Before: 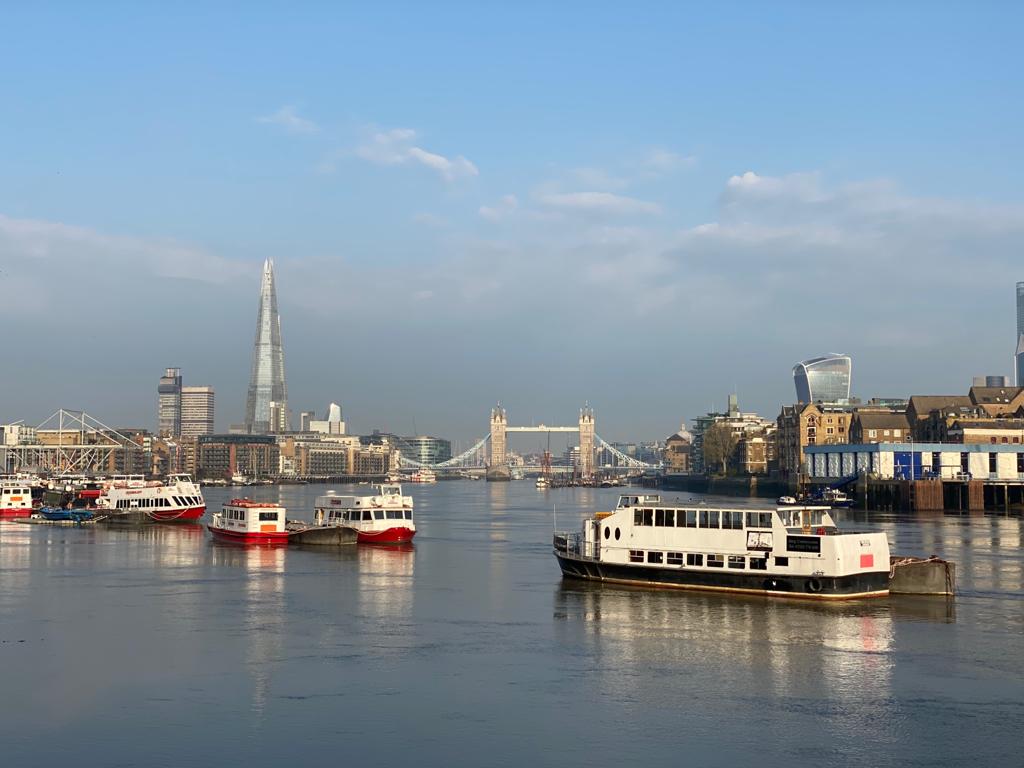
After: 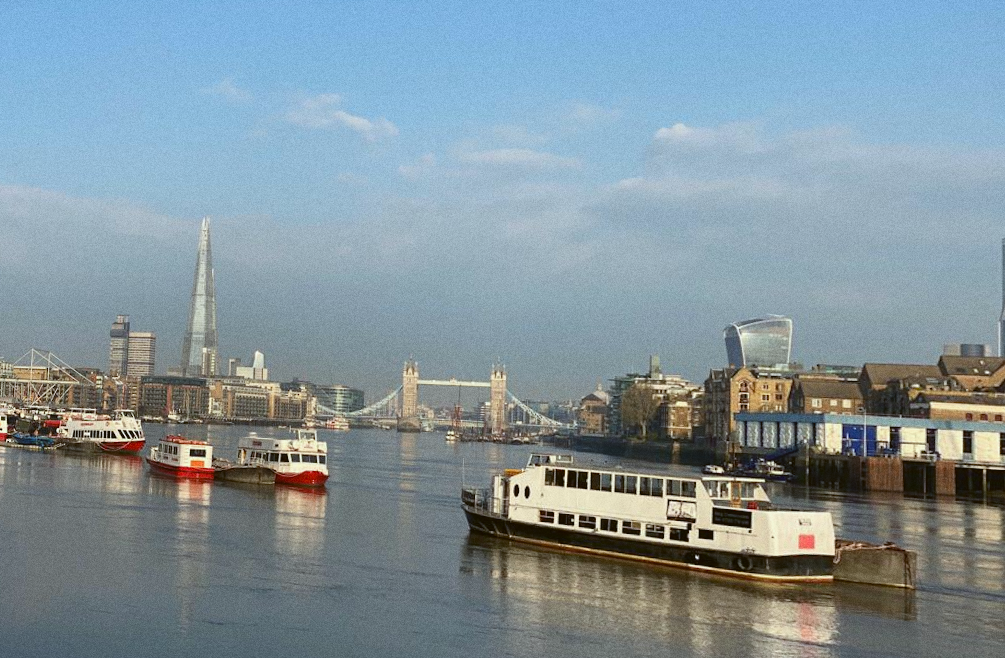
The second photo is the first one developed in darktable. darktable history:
color balance: lift [1.004, 1.002, 1.002, 0.998], gamma [1, 1.007, 1.002, 0.993], gain [1, 0.977, 1.013, 1.023], contrast -3.64%
rotate and perspective: rotation 1.69°, lens shift (vertical) -0.023, lens shift (horizontal) -0.291, crop left 0.025, crop right 0.988, crop top 0.092, crop bottom 0.842
grain: coarseness 0.09 ISO
